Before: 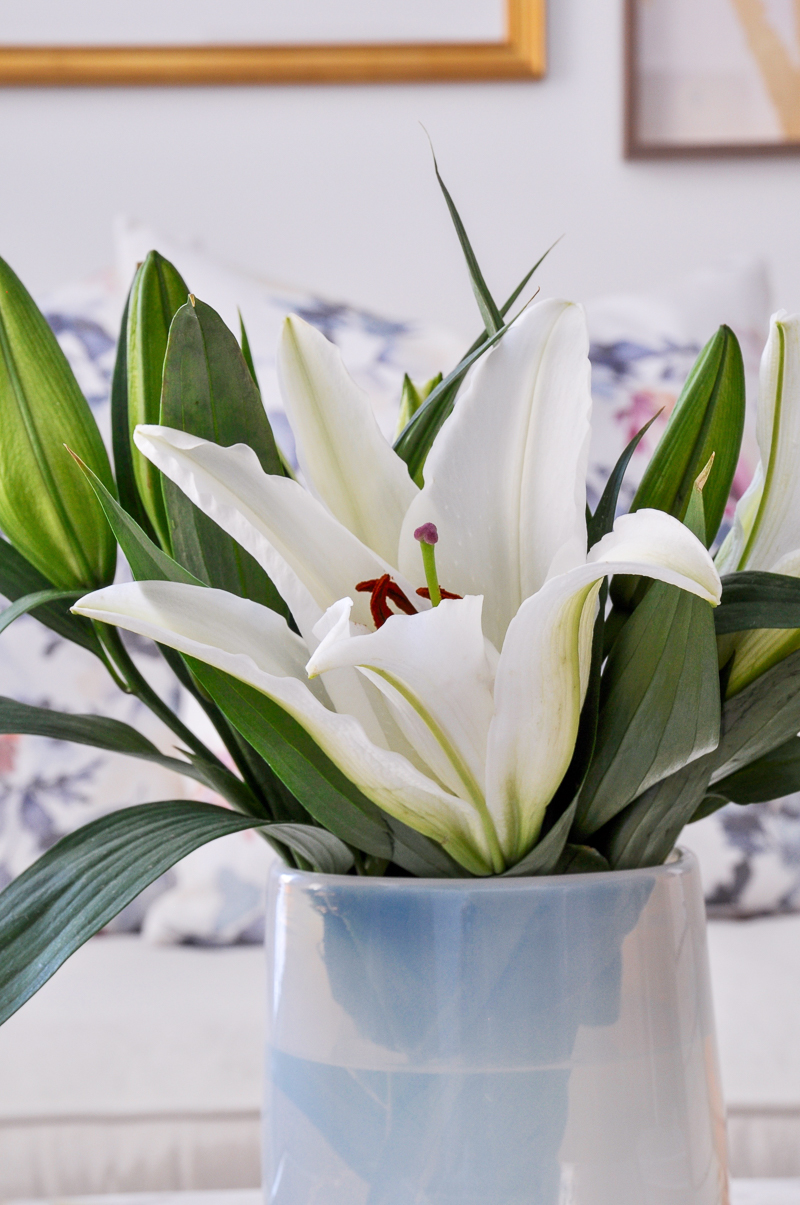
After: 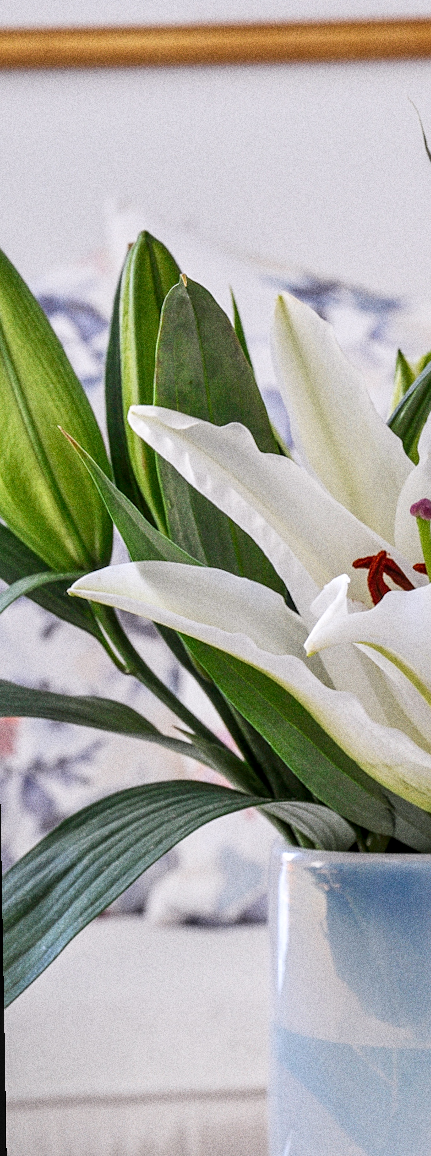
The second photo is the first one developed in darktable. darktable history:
rotate and perspective: rotation -1°, crop left 0.011, crop right 0.989, crop top 0.025, crop bottom 0.975
grain: coarseness 0.09 ISO, strength 40%
crop: left 0.587%, right 45.588%, bottom 0.086%
sharpen: amount 0.2
local contrast: on, module defaults
